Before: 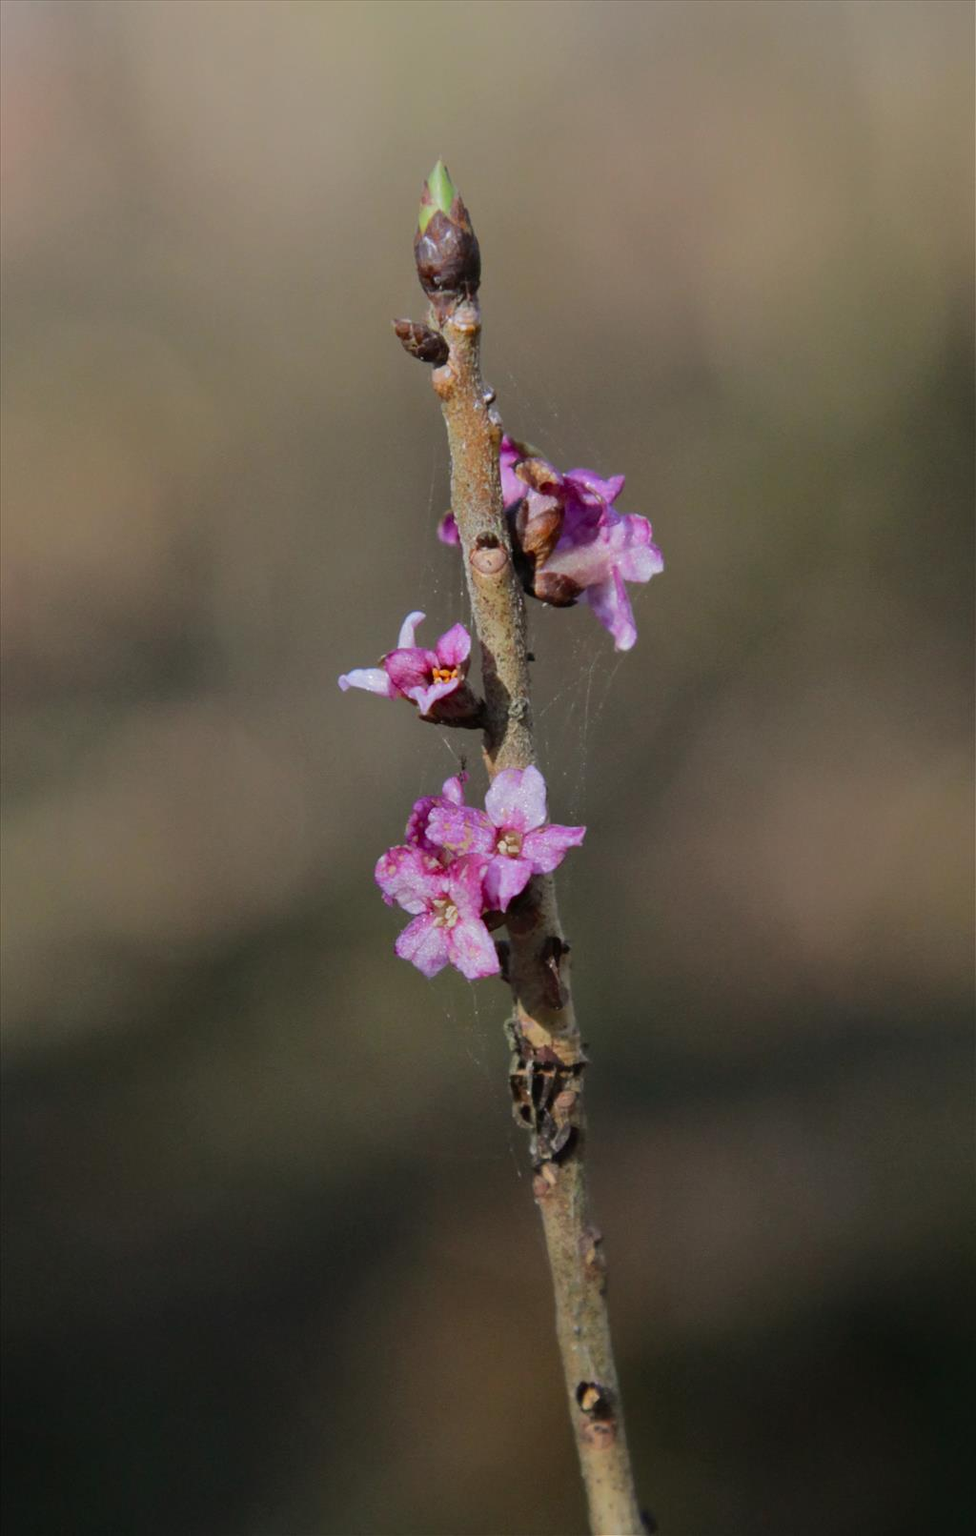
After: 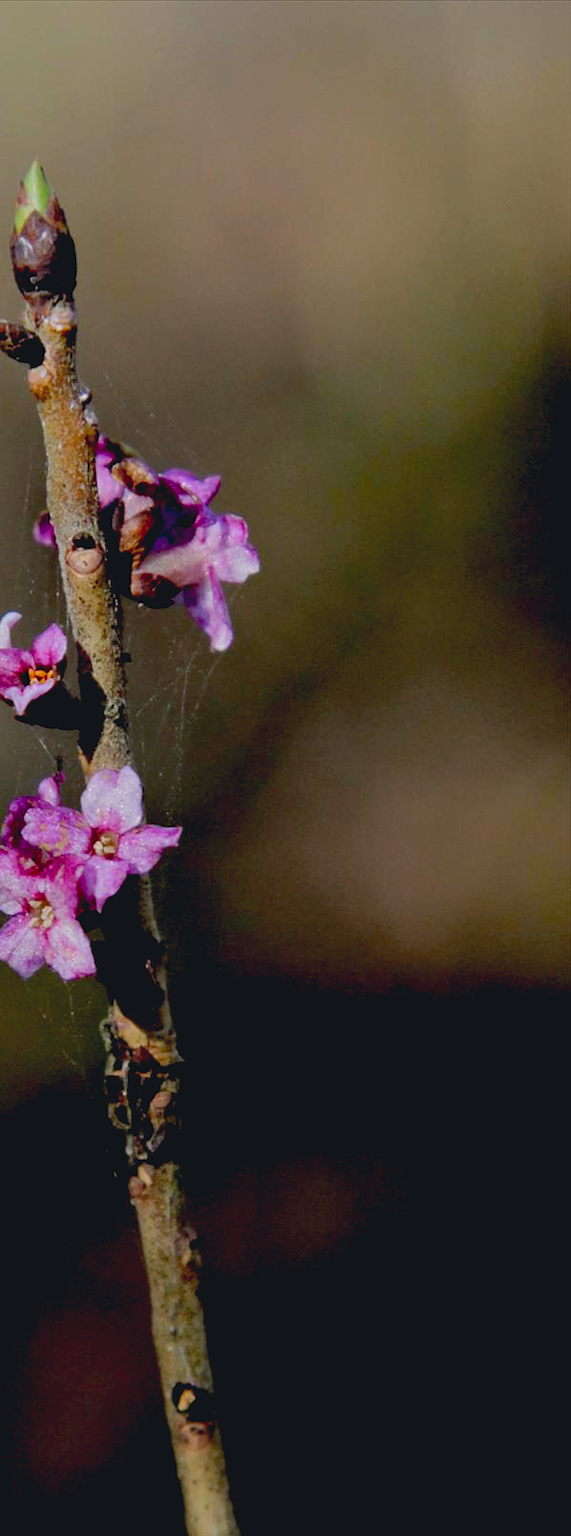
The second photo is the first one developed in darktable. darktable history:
color balance rgb: global offset › luminance 0.763%, perceptual saturation grading › global saturation -0.005%
crop: left 41.42%
color correction: highlights a* 0.504, highlights b* 2.68, shadows a* -0.88, shadows b* -4.38
exposure: black level correction 0.056, compensate exposure bias true, compensate highlight preservation false
